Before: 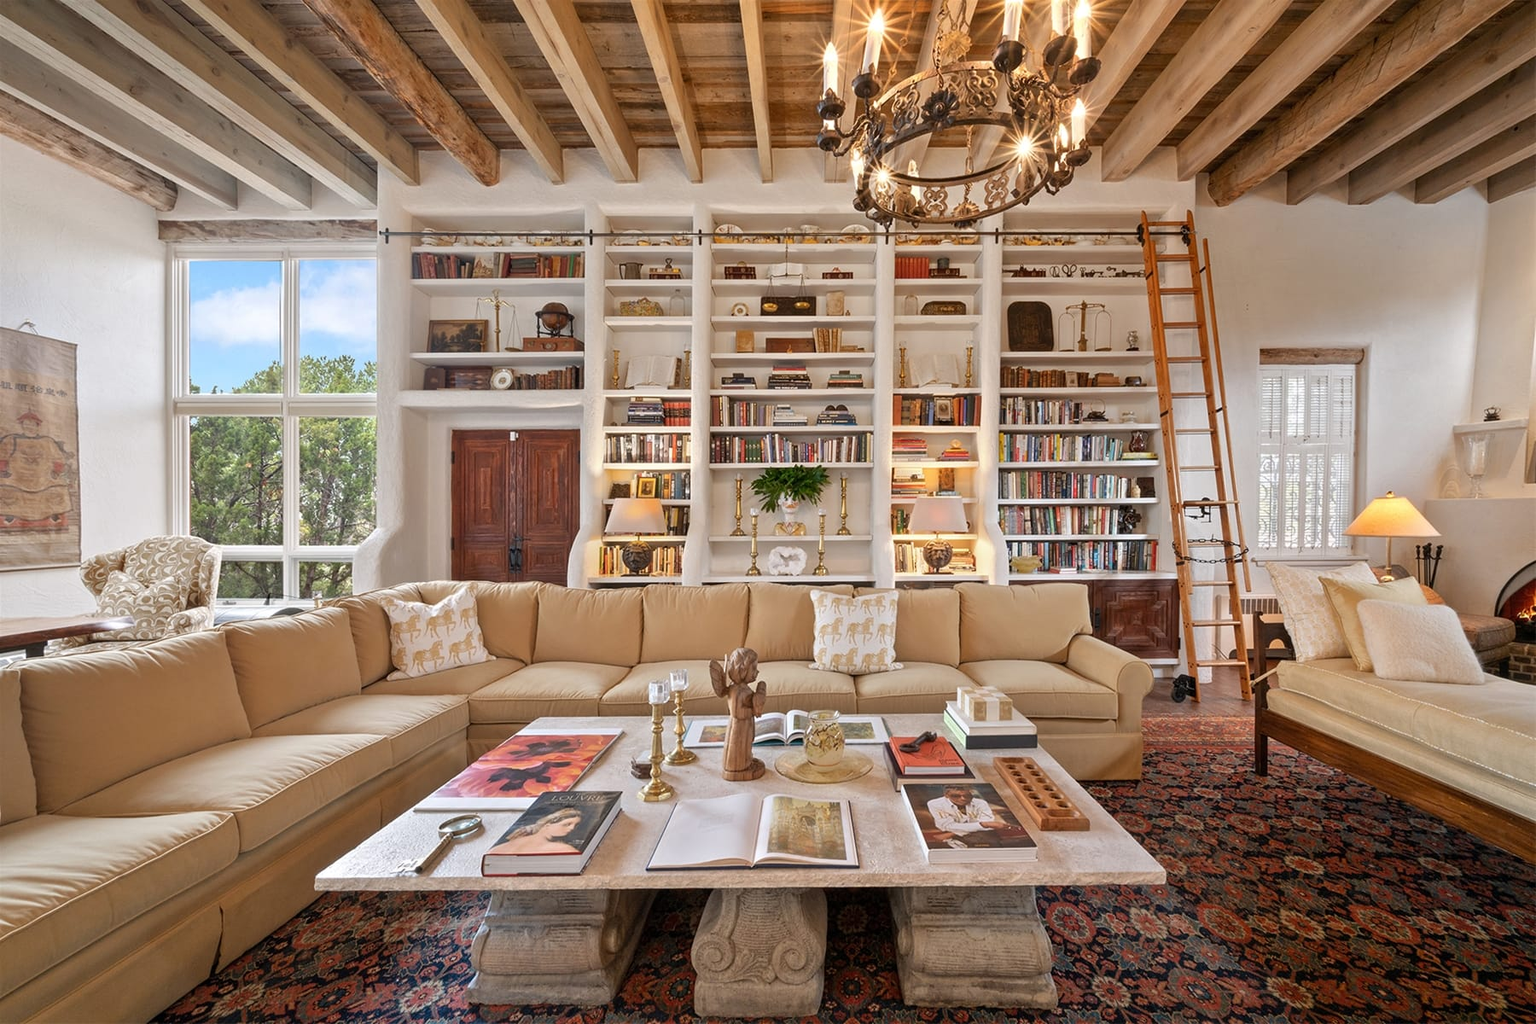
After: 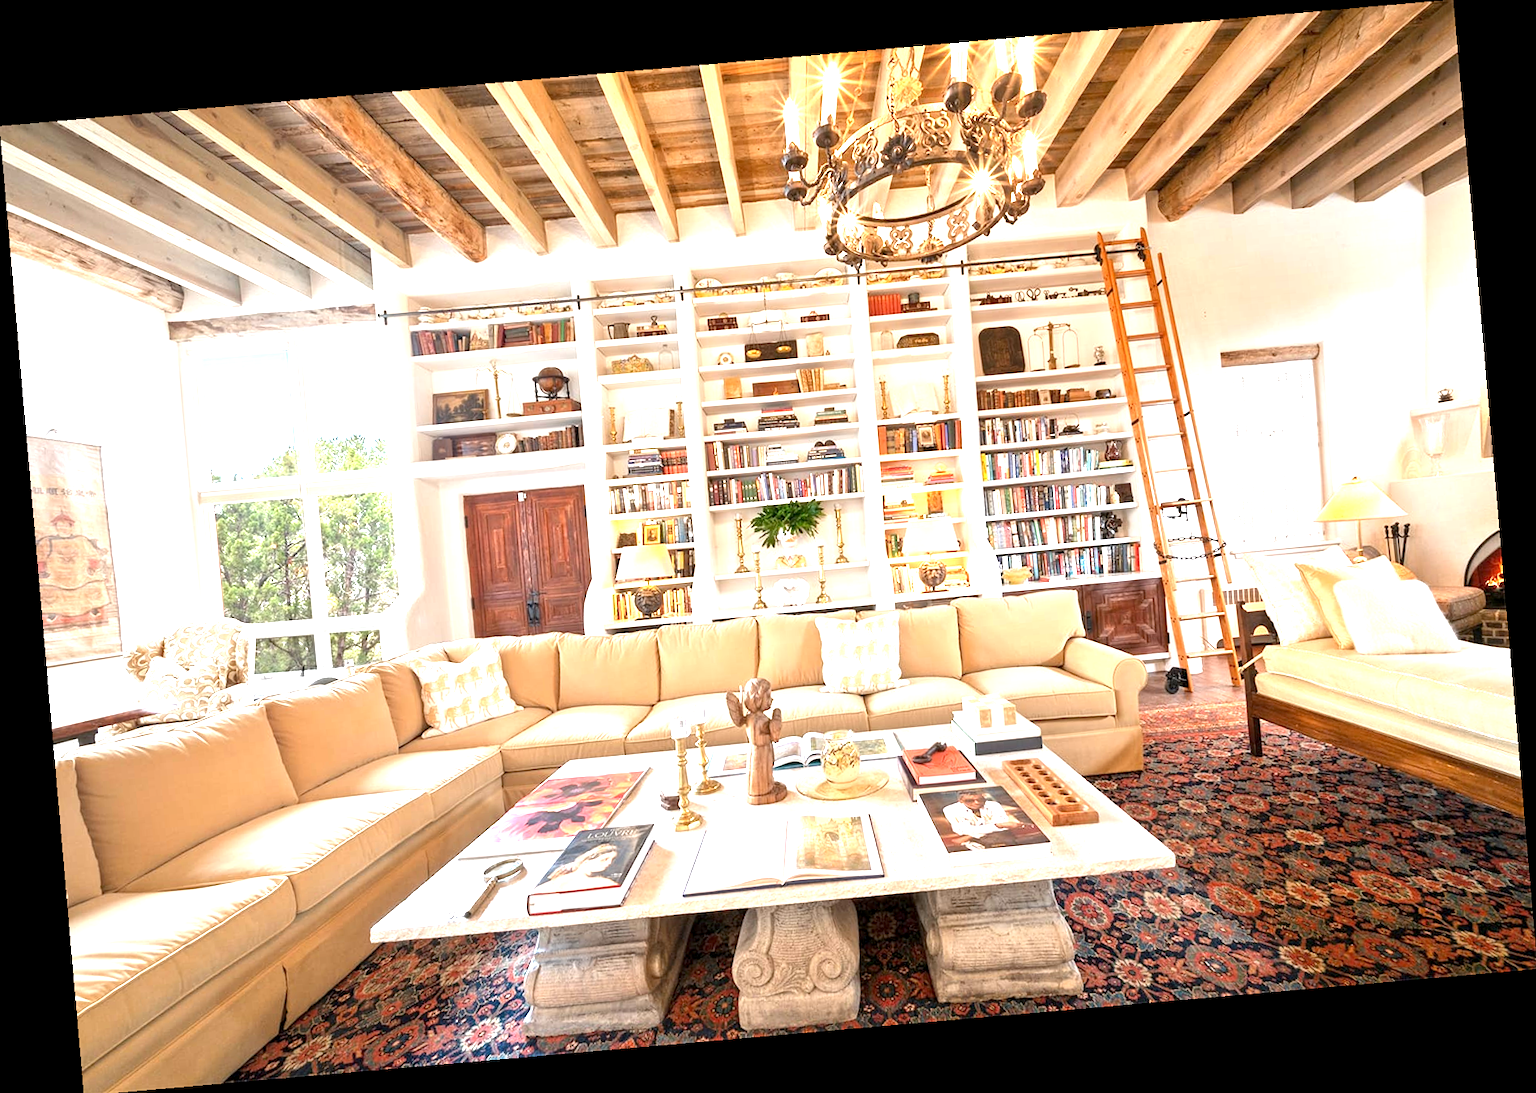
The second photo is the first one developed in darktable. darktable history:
exposure: black level correction 0.001, exposure 1.646 EV, compensate exposure bias true, compensate highlight preservation false
rotate and perspective: rotation -4.98°, automatic cropping off
tone equalizer: on, module defaults
